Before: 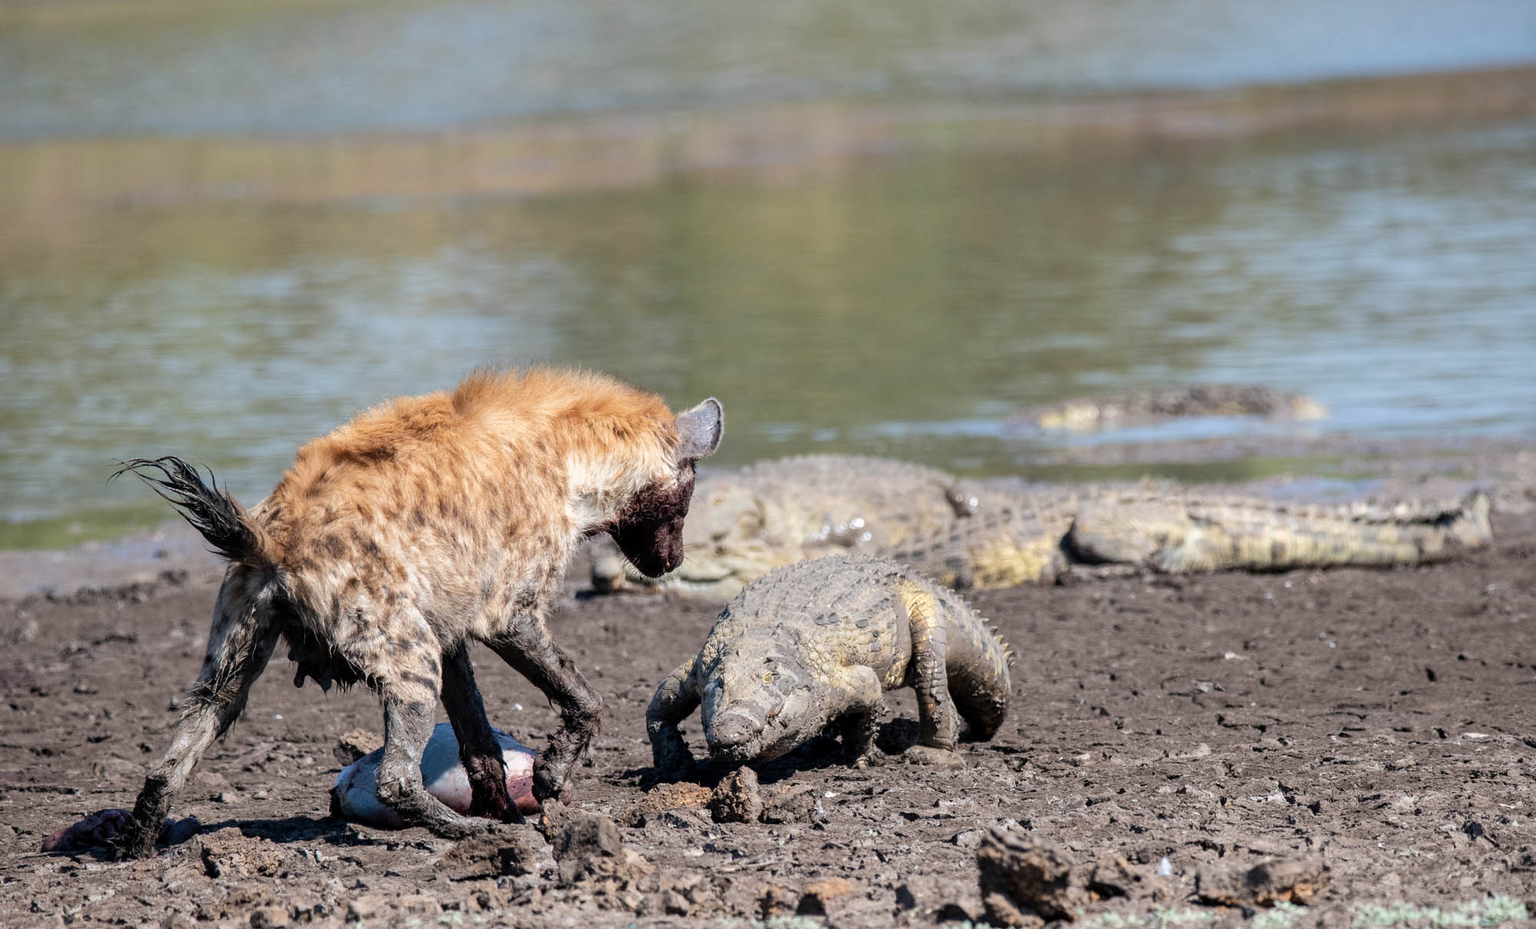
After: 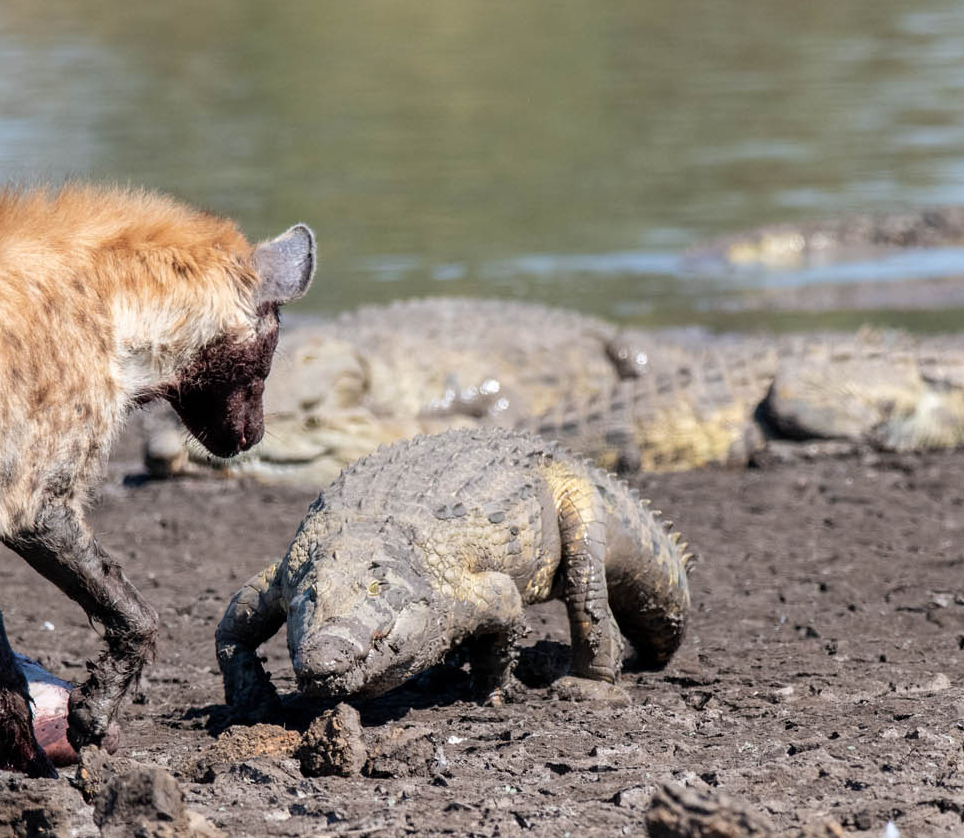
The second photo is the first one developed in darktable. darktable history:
crop: left 31.339%, top 24.399%, right 20.444%, bottom 6.286%
